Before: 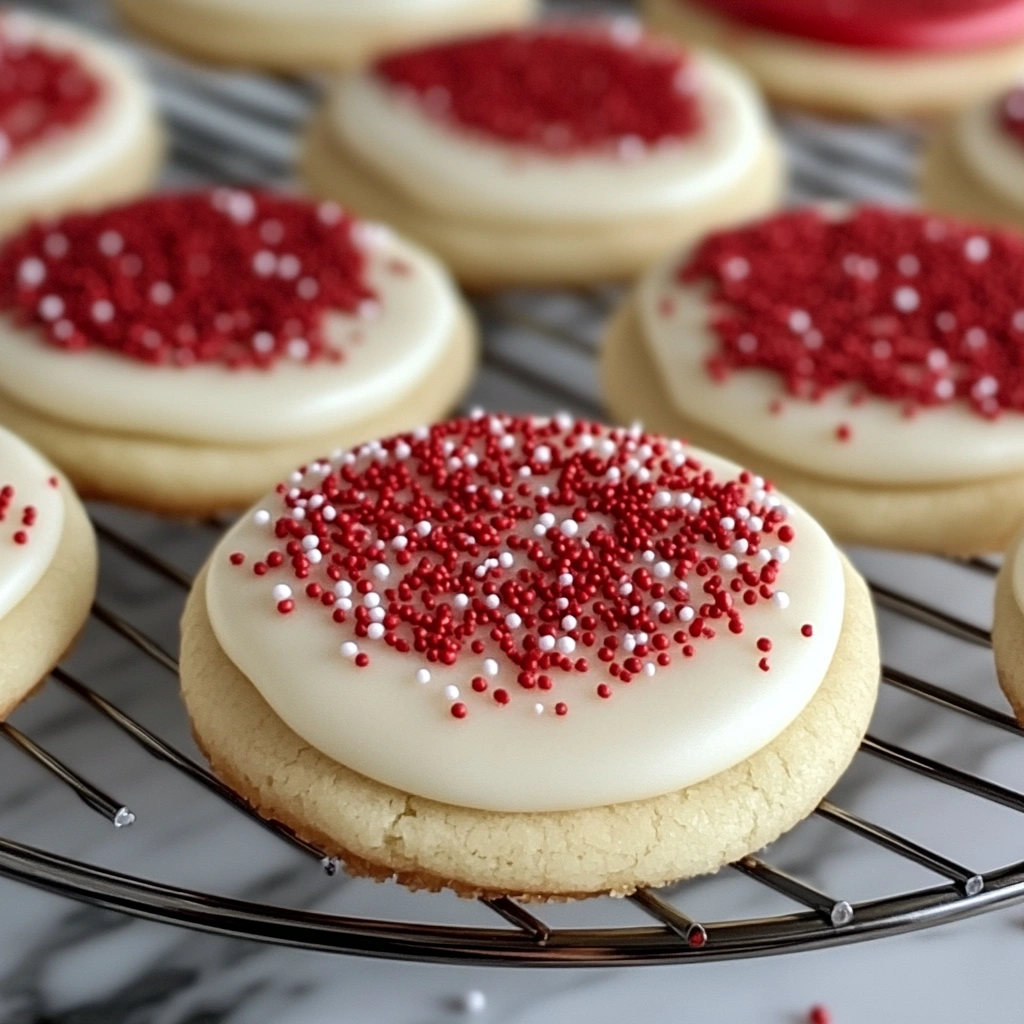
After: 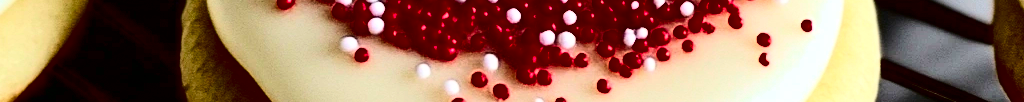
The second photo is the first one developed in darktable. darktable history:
crop and rotate: top 59.084%, bottom 30.916%
contrast brightness saturation: contrast 0.77, brightness -1, saturation 1
